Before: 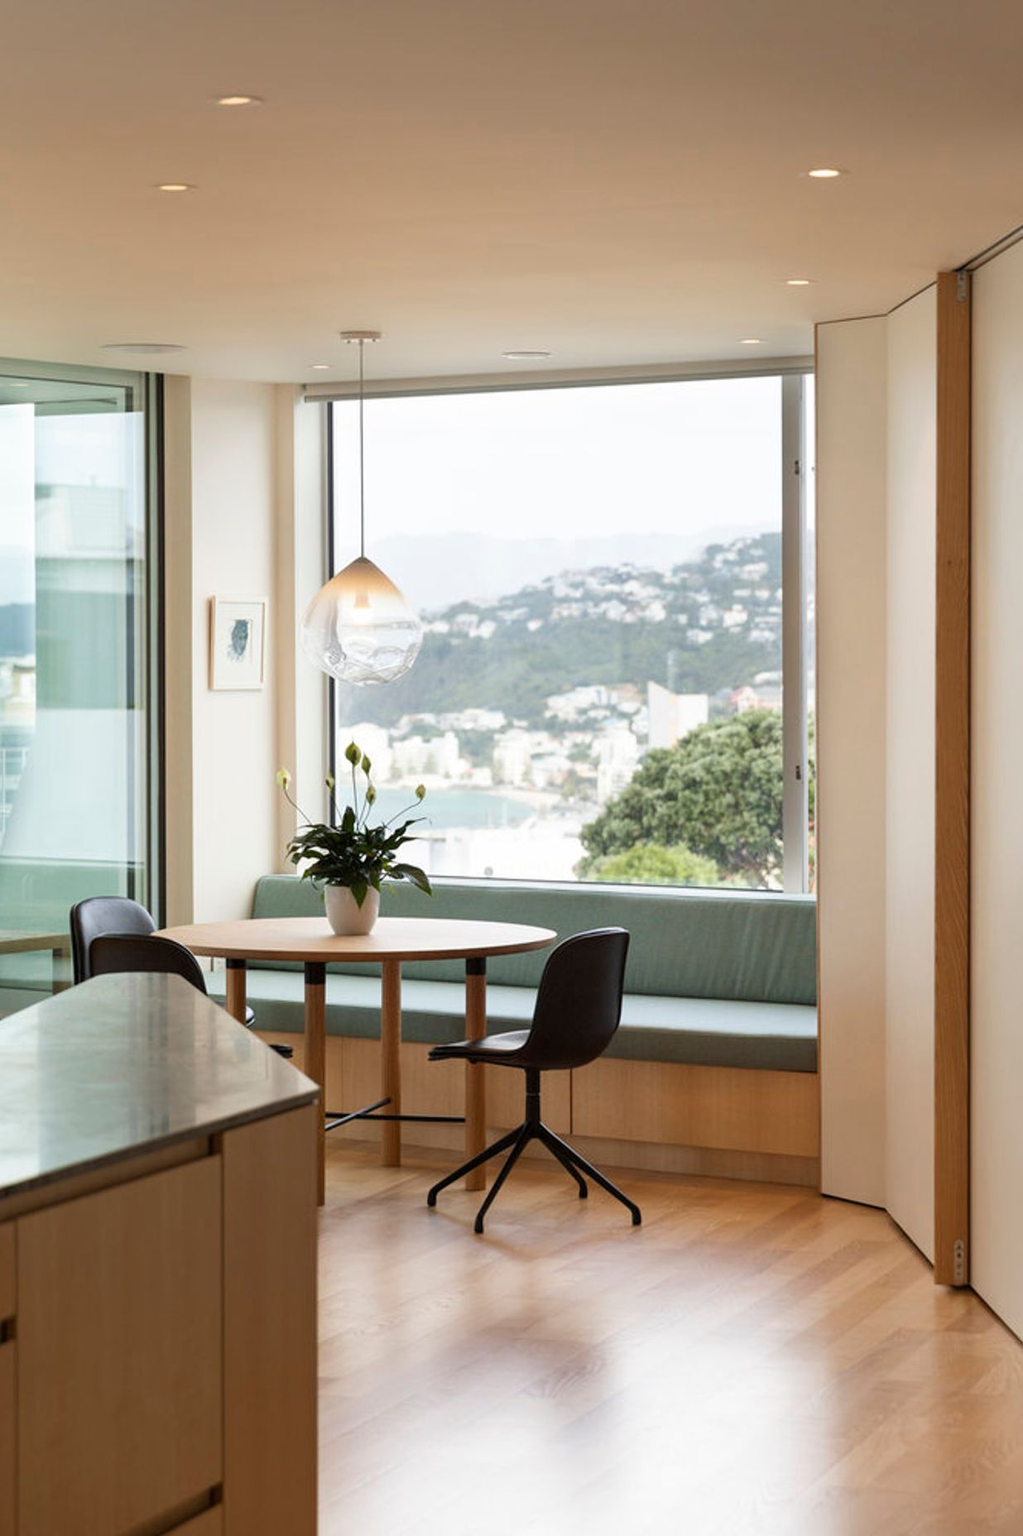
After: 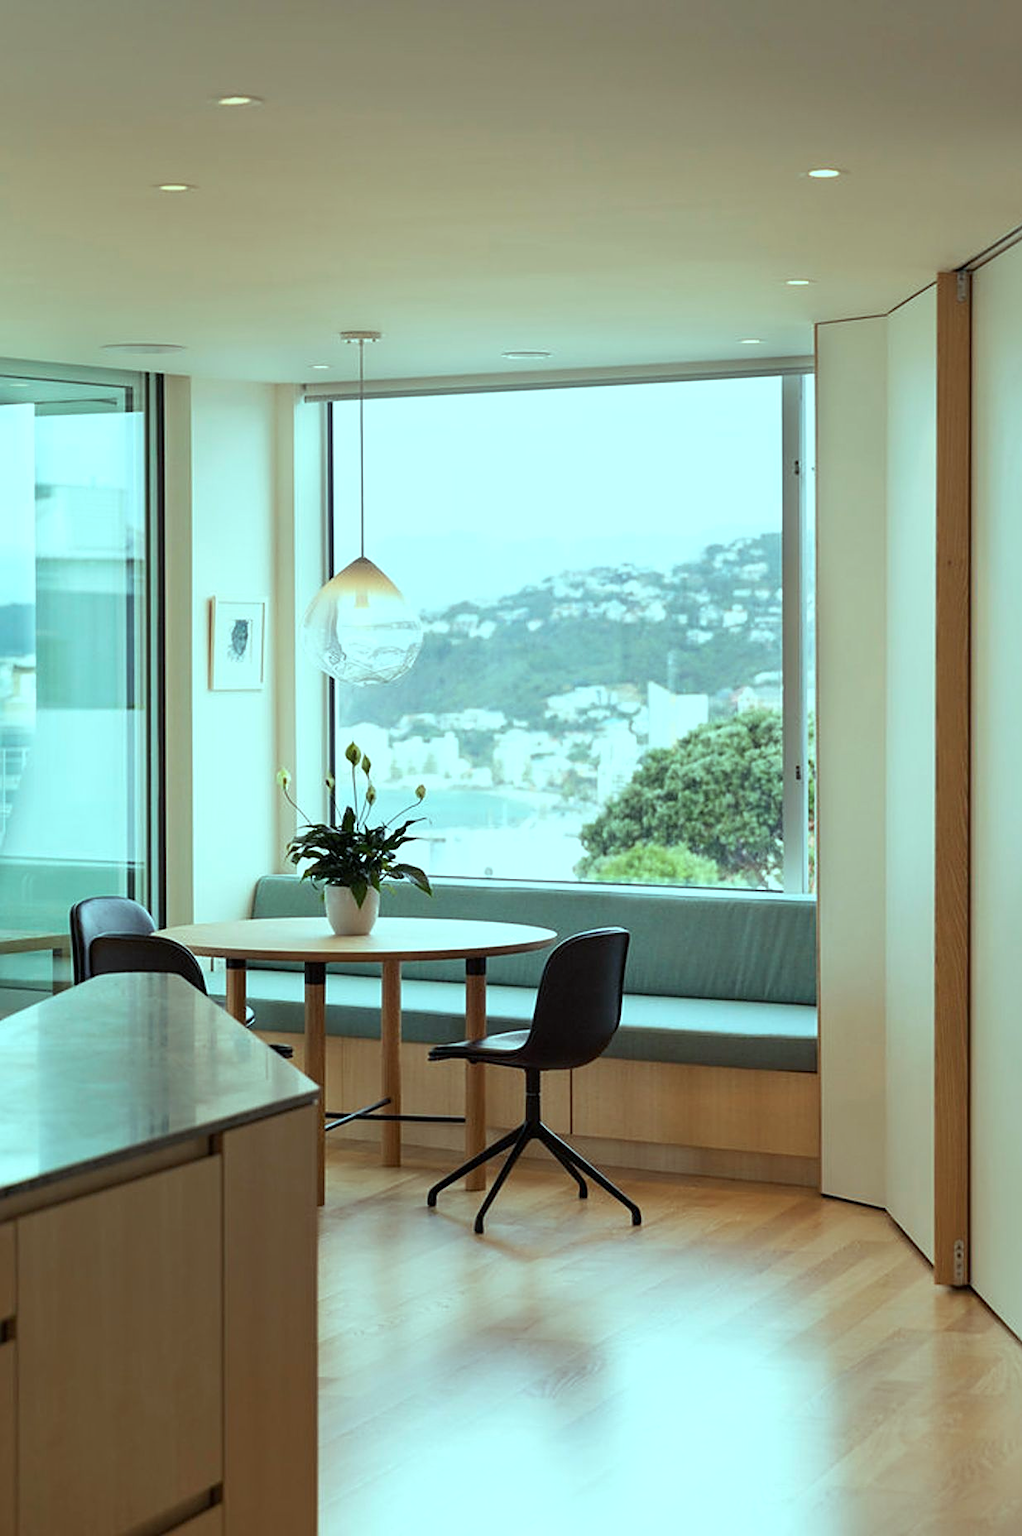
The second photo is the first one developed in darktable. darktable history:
sharpen: on, module defaults
color balance rgb: shadows lift › chroma 7.23%, shadows lift › hue 246.48°, highlights gain › chroma 5.38%, highlights gain › hue 196.93°, white fulcrum 1 EV
